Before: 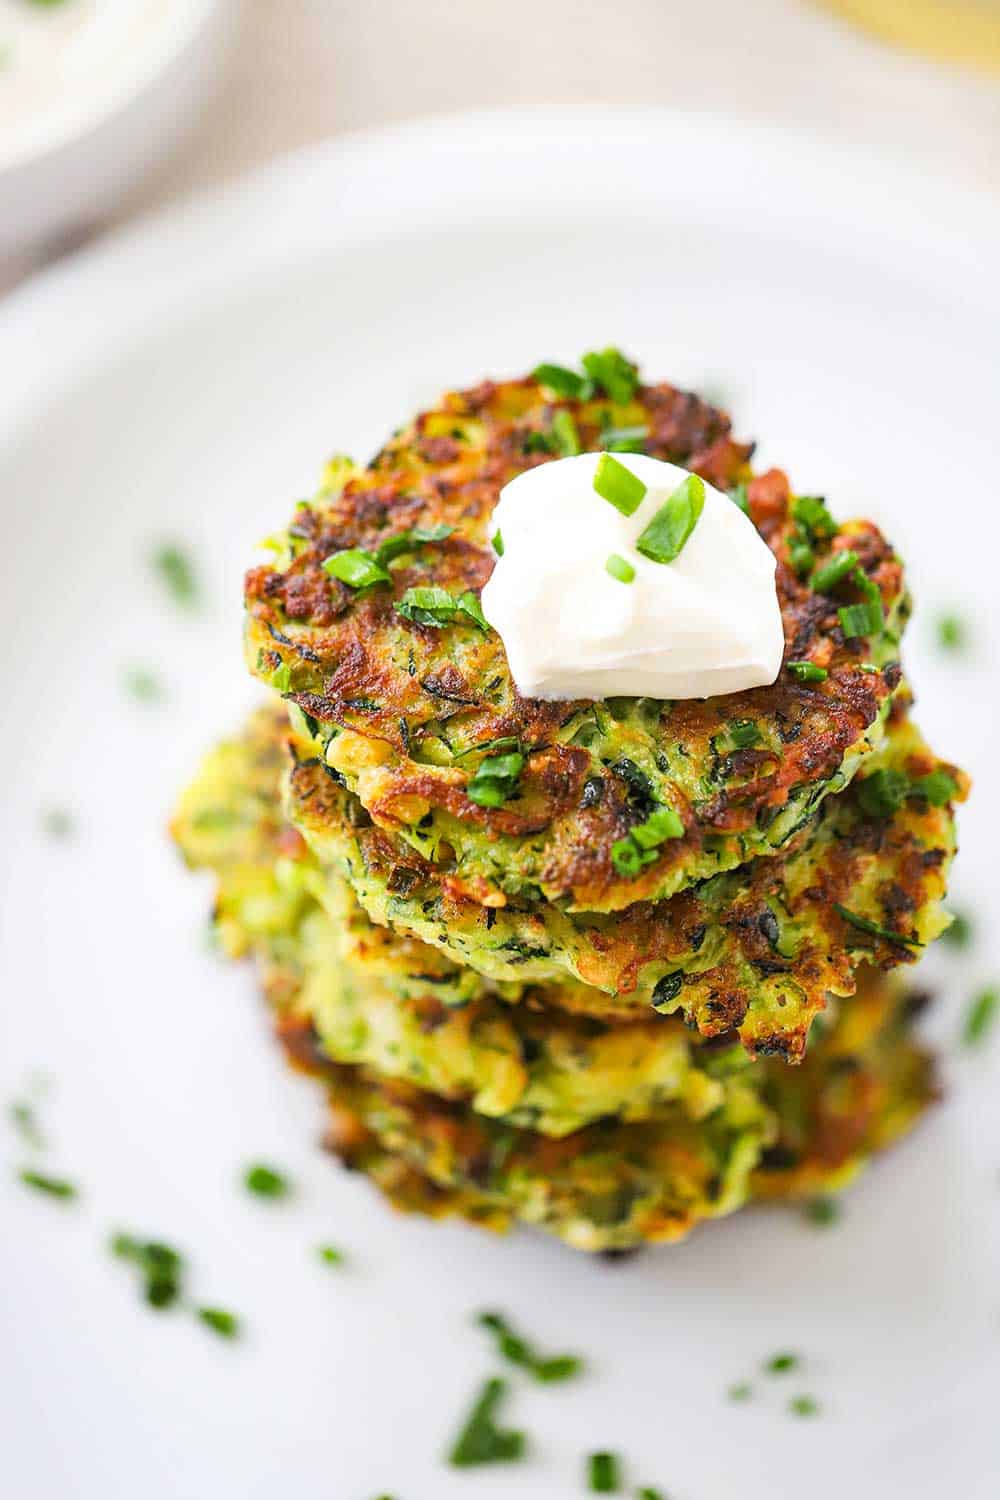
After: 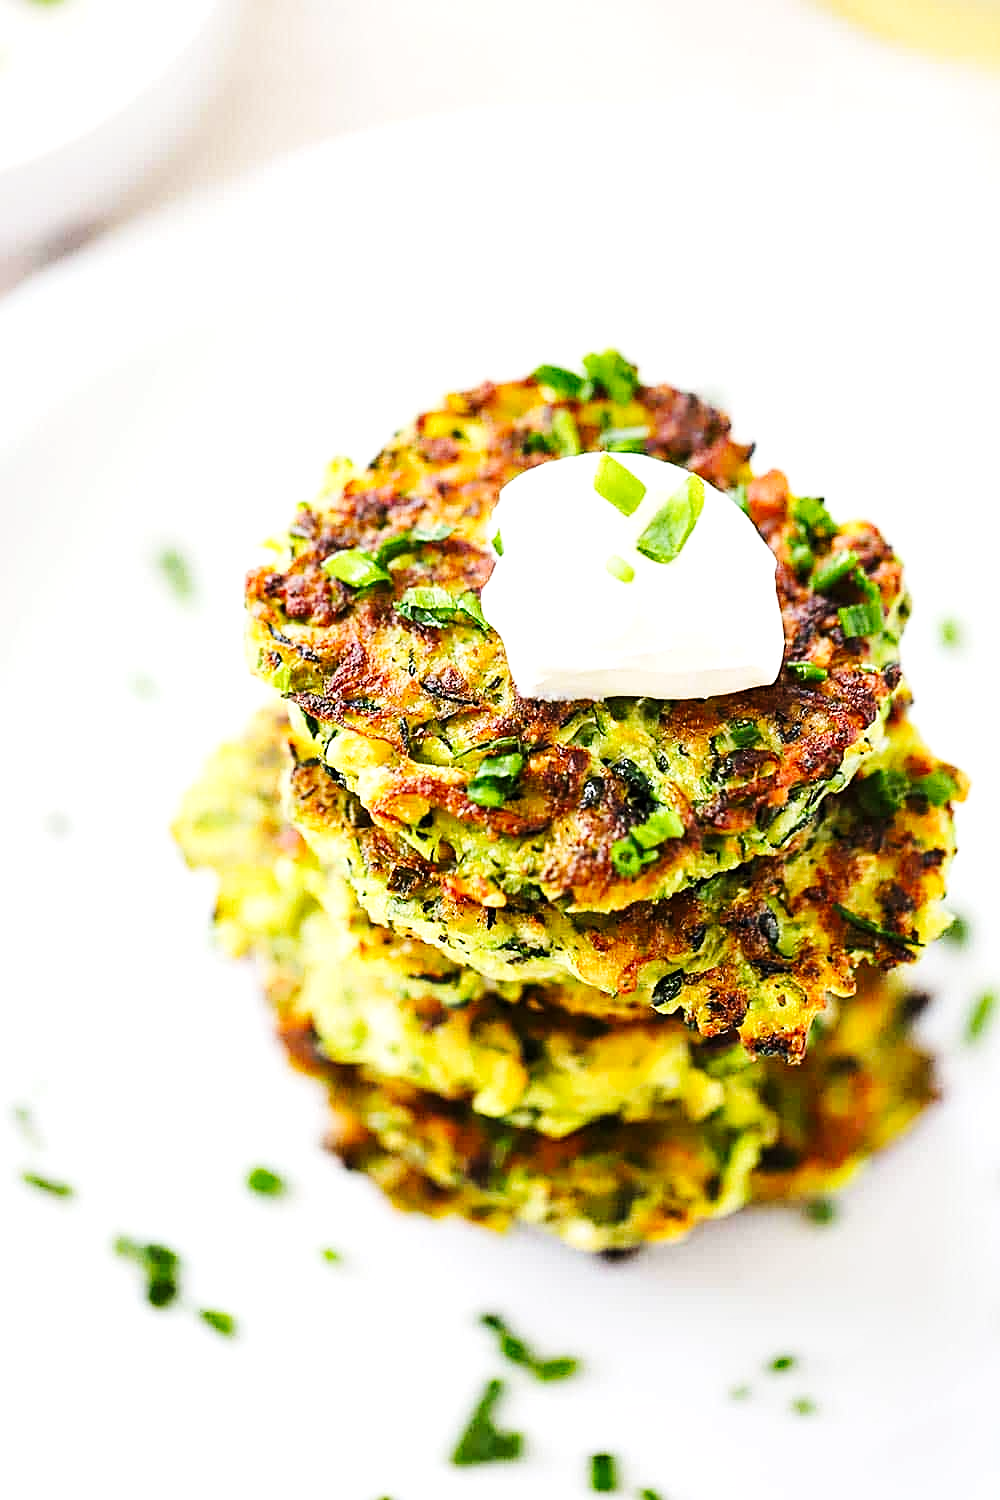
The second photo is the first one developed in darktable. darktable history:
sharpen: on, module defaults
local contrast: mode bilateral grid, contrast 99, coarseness 100, detail 108%, midtone range 0.2
base curve: curves: ch0 [(0, 0) (0.032, 0.025) (0.121, 0.166) (0.206, 0.329) (0.605, 0.79) (1, 1)], preserve colors none
tone equalizer: -8 EV -0.42 EV, -7 EV -0.369 EV, -6 EV -0.321 EV, -5 EV -0.252 EV, -3 EV 0.189 EV, -2 EV 0.307 EV, -1 EV 0.389 EV, +0 EV 0.436 EV, edges refinement/feathering 500, mask exposure compensation -1.57 EV, preserve details no
